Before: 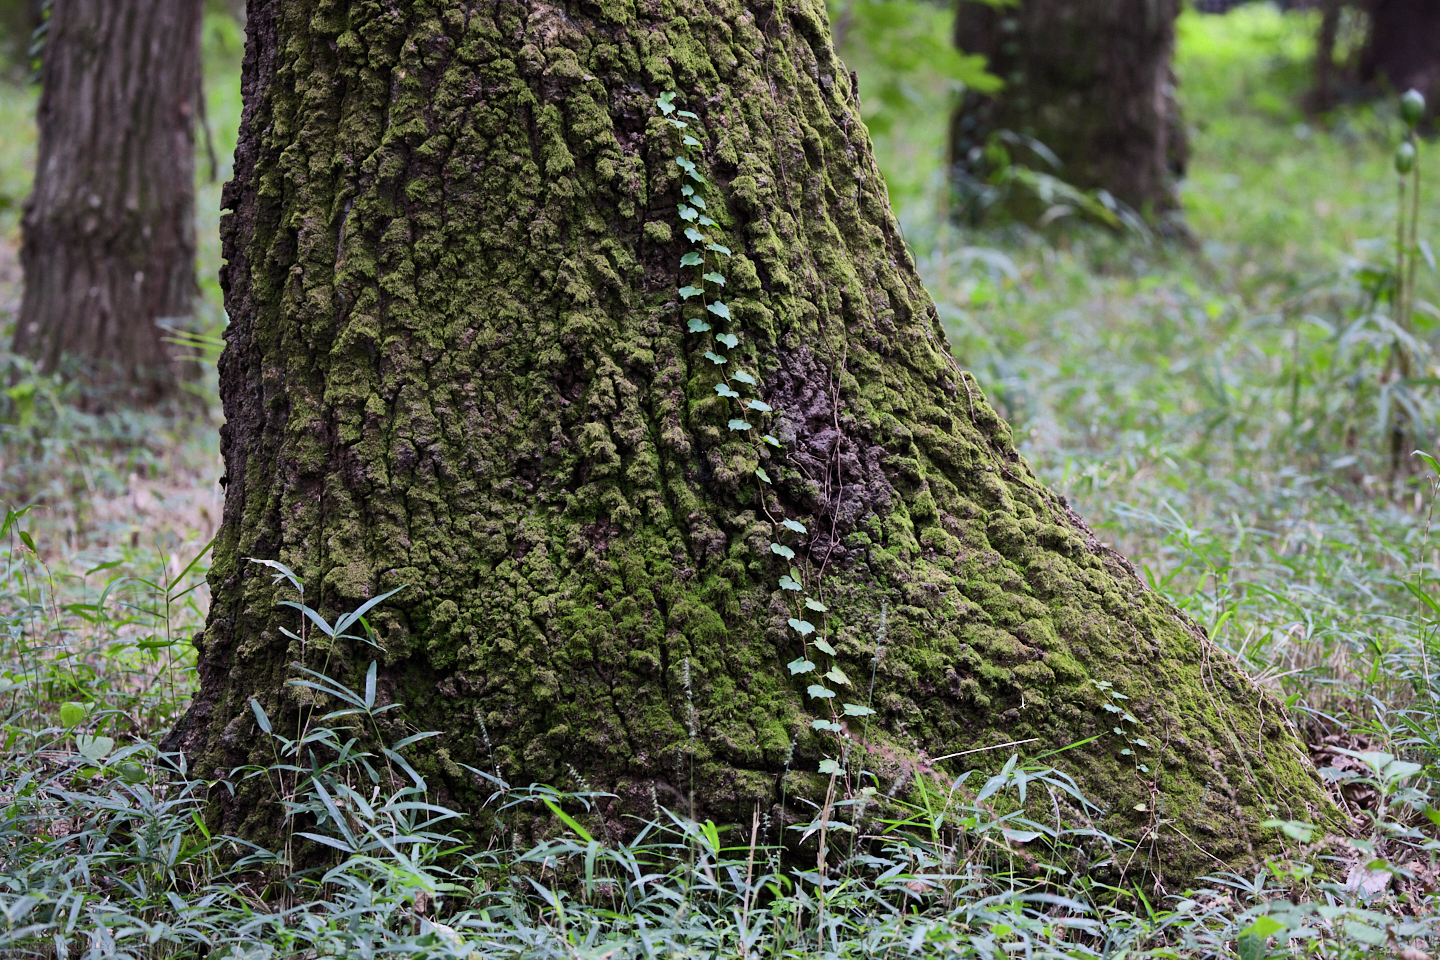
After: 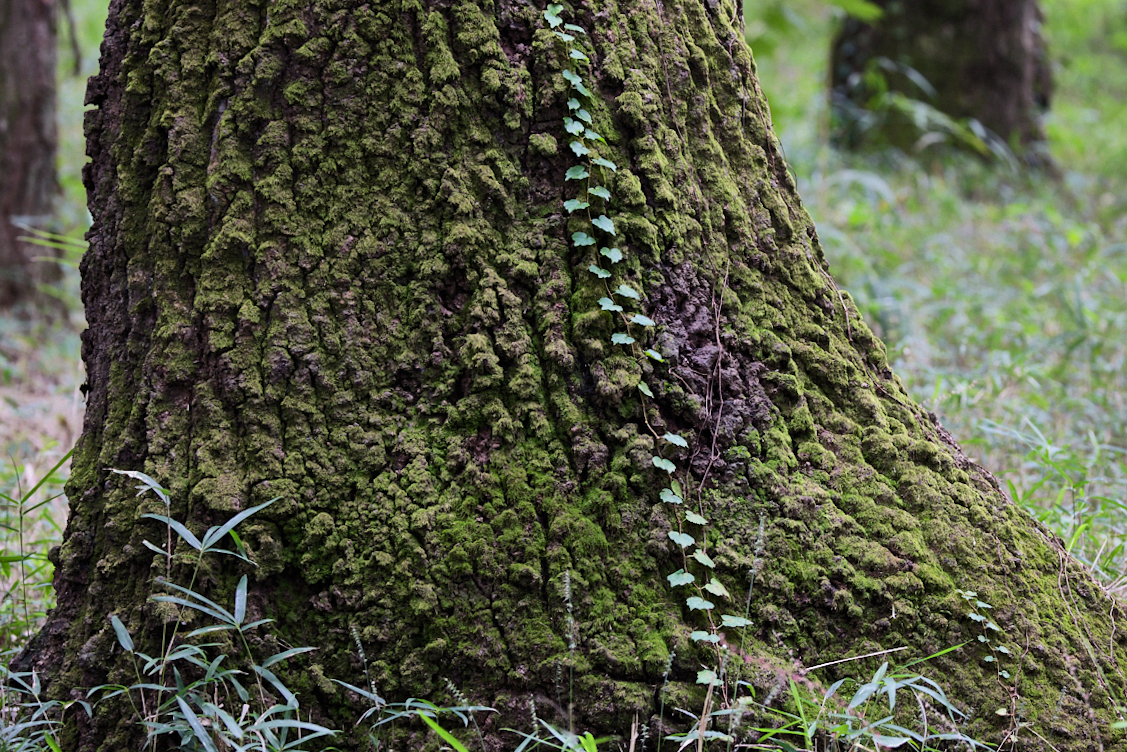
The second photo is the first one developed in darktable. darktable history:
rotate and perspective: rotation 0.679°, lens shift (horizontal) 0.136, crop left 0.009, crop right 0.991, crop top 0.078, crop bottom 0.95
crop: left 11.225%, top 5.381%, right 9.565%, bottom 10.314%
